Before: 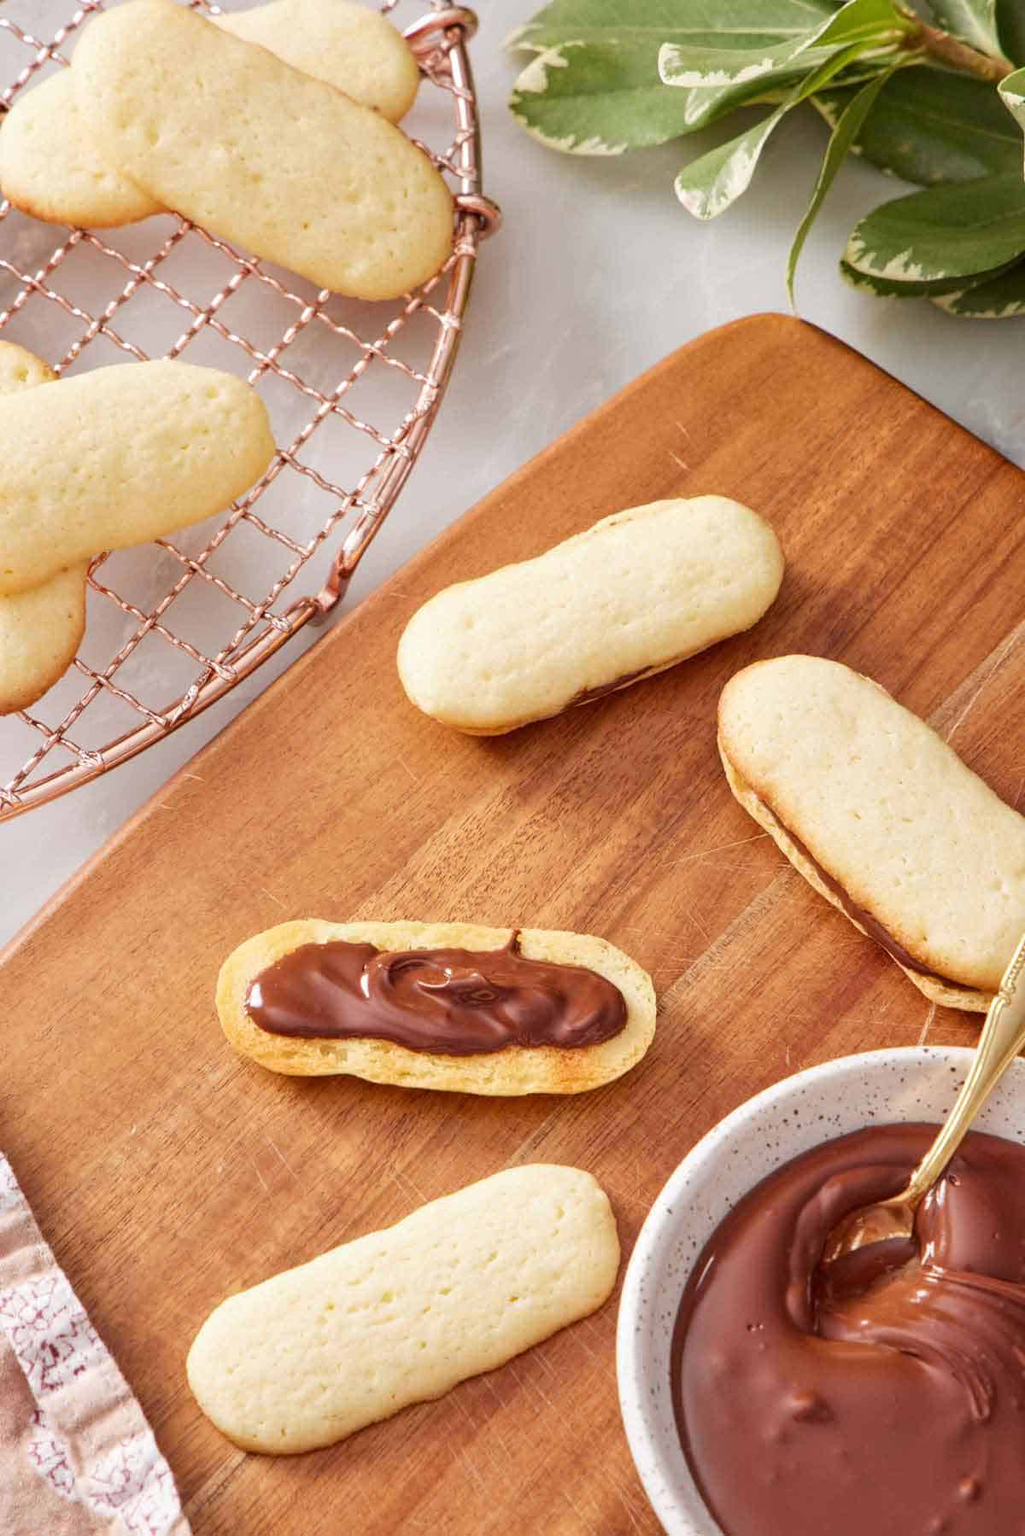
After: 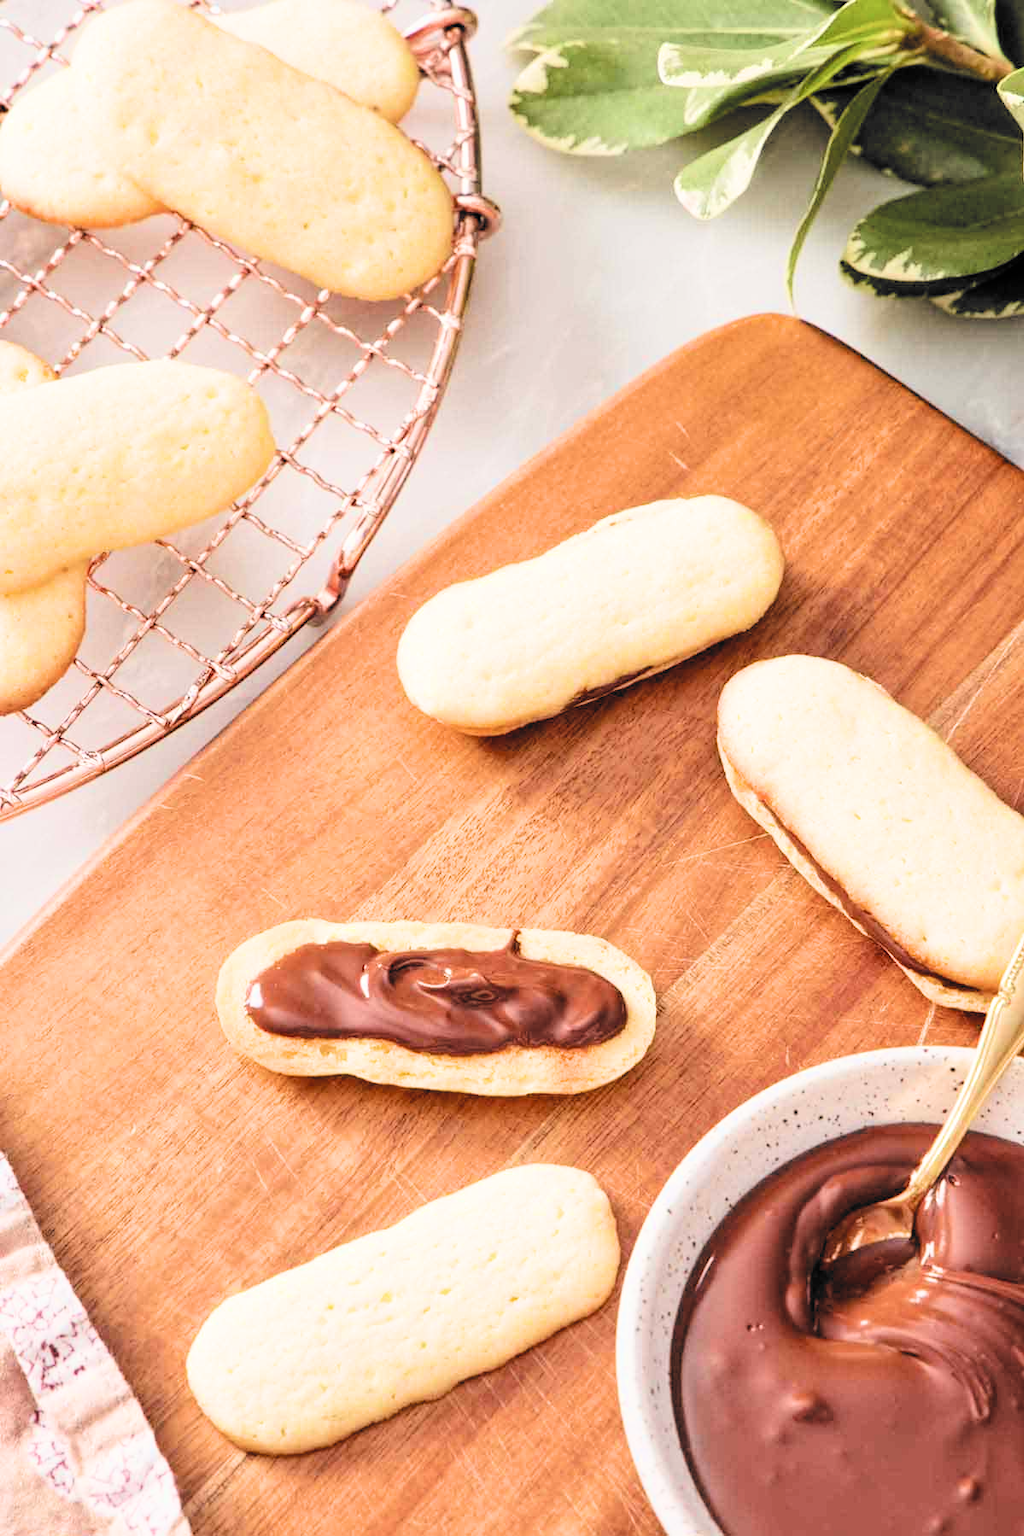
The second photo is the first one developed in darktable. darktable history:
exposure: black level correction 0, exposure 0.595 EV, compensate highlight preservation false
filmic rgb: black relative exposure -5.01 EV, white relative exposure 3.51 EV, threshold 5.94 EV, hardness 3.17, contrast 1.517, highlights saturation mix -49.54%, color science v6 (2022), iterations of high-quality reconstruction 0, enable highlight reconstruction true
